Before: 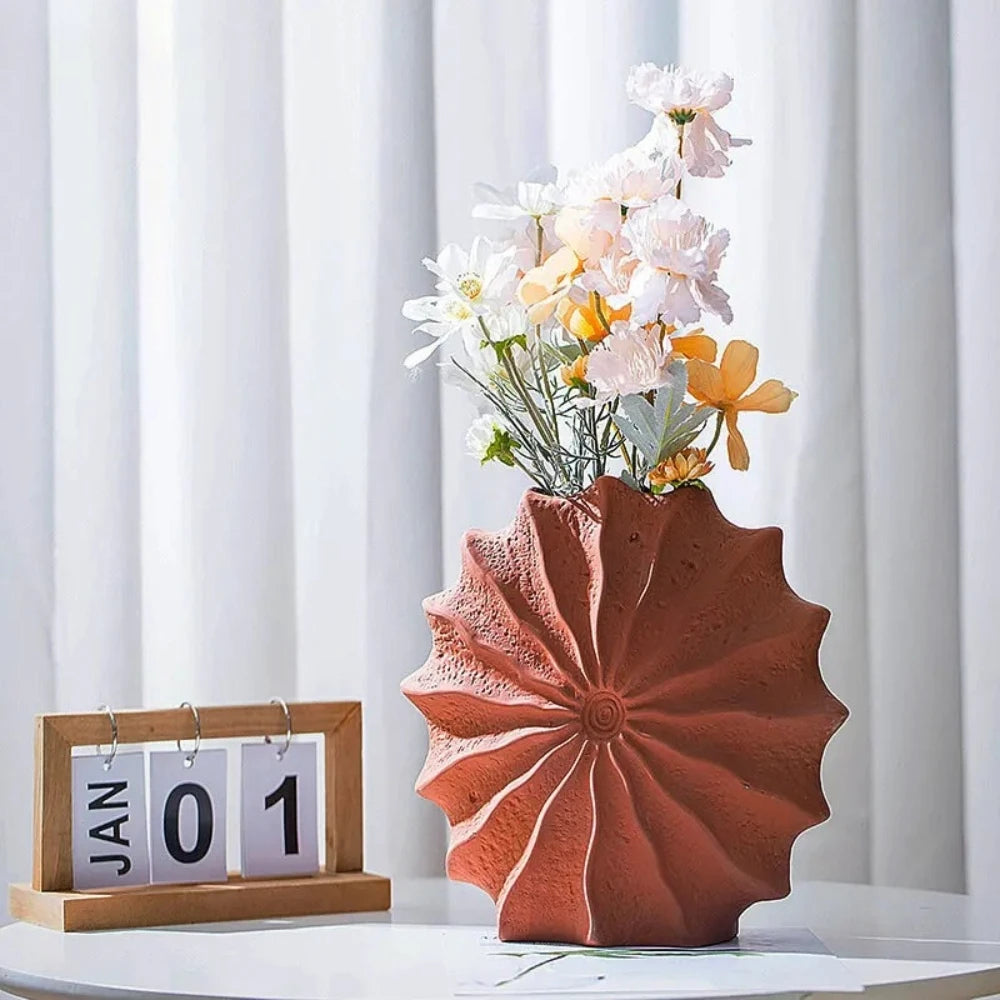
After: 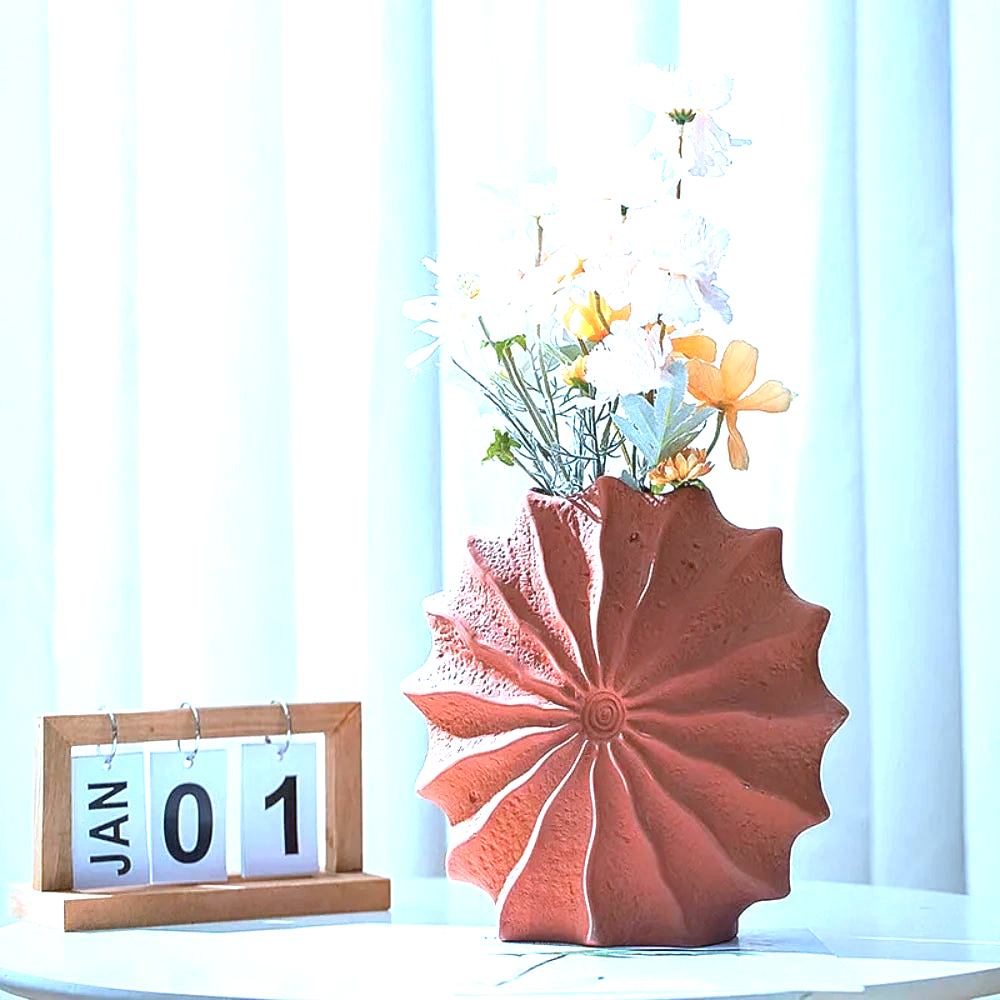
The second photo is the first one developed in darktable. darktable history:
exposure: exposure 1 EV, compensate highlight preservation false
color correction: highlights a* -9.73, highlights b* -21.22
